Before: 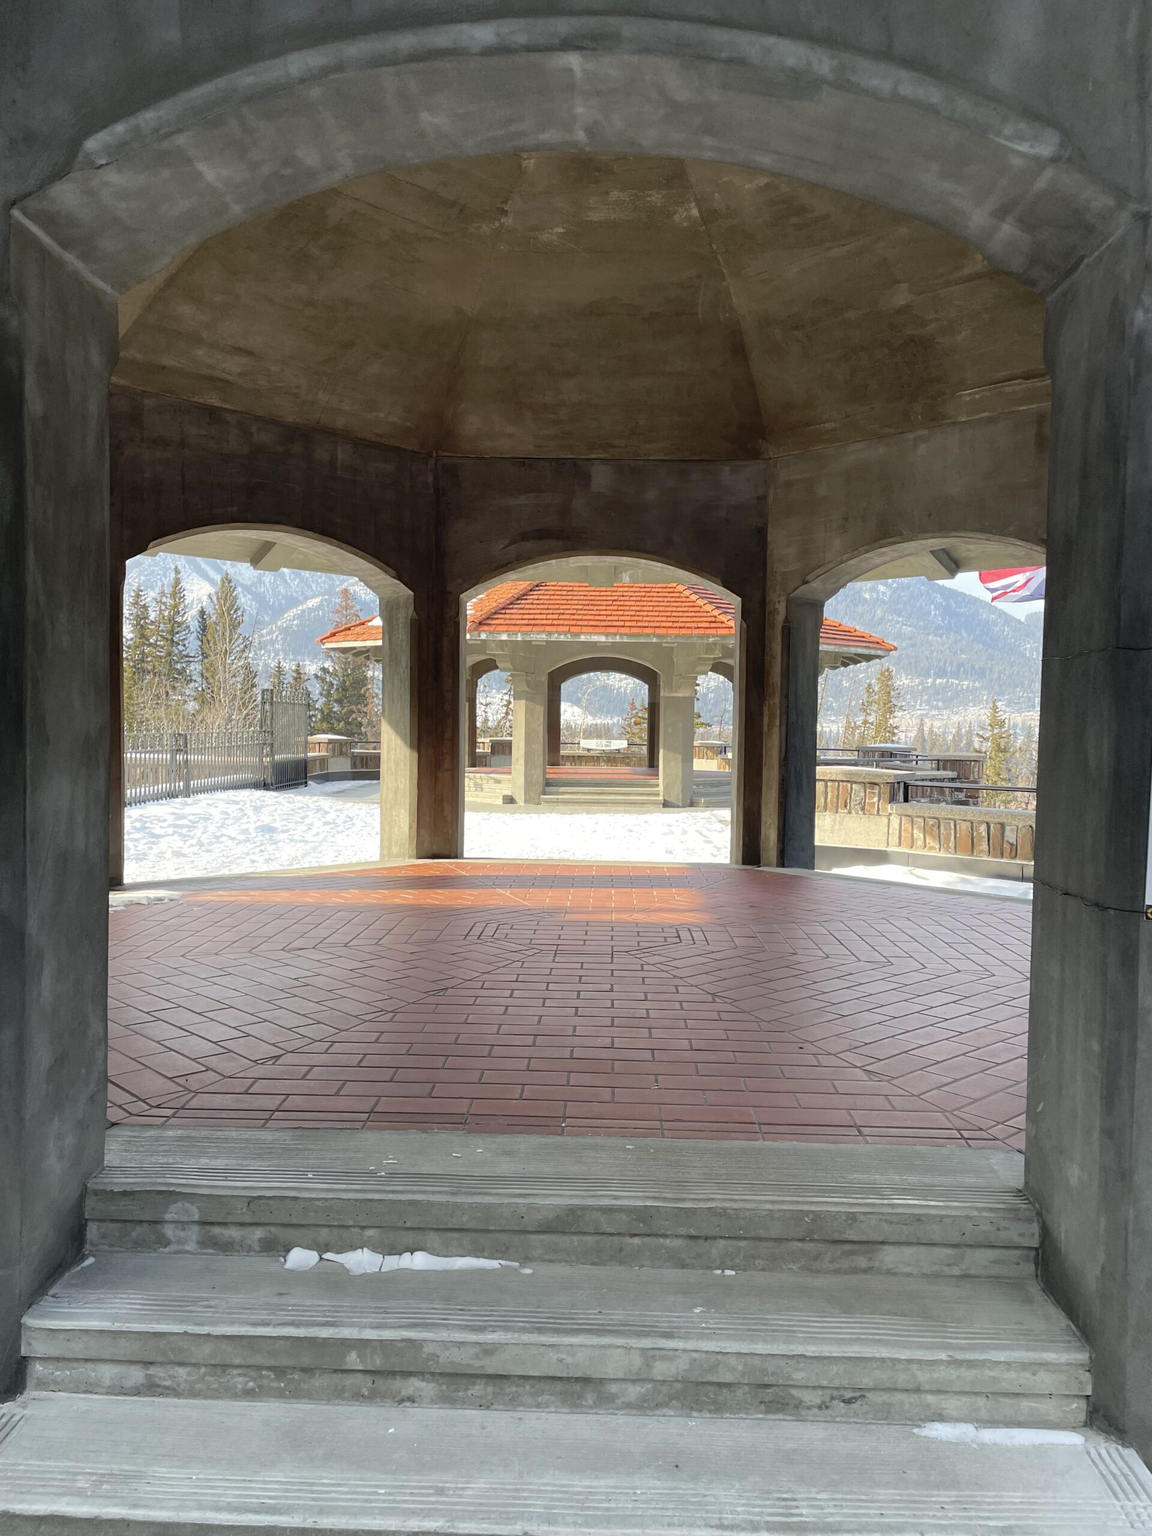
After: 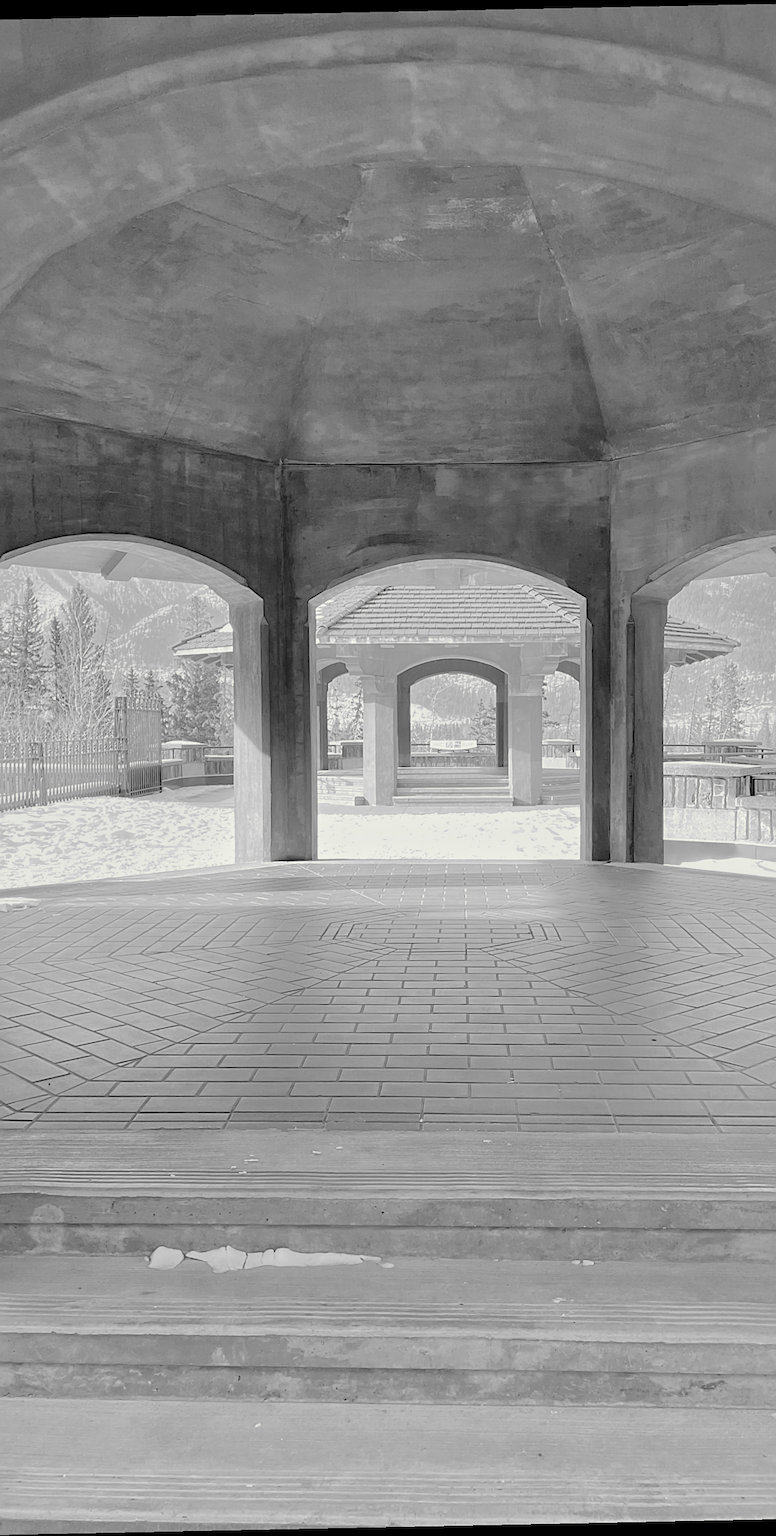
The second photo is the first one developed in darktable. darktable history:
split-toning: shadows › saturation 0.61, highlights › saturation 0.58, balance -28.74, compress 87.36%
rotate and perspective: rotation -1.17°, automatic cropping off
crop and rotate: left 13.537%, right 19.796%
shadows and highlights: on, module defaults
monochrome: a 26.22, b 42.67, size 0.8
sharpen: on, module defaults
global tonemap: drago (0.7, 100)
